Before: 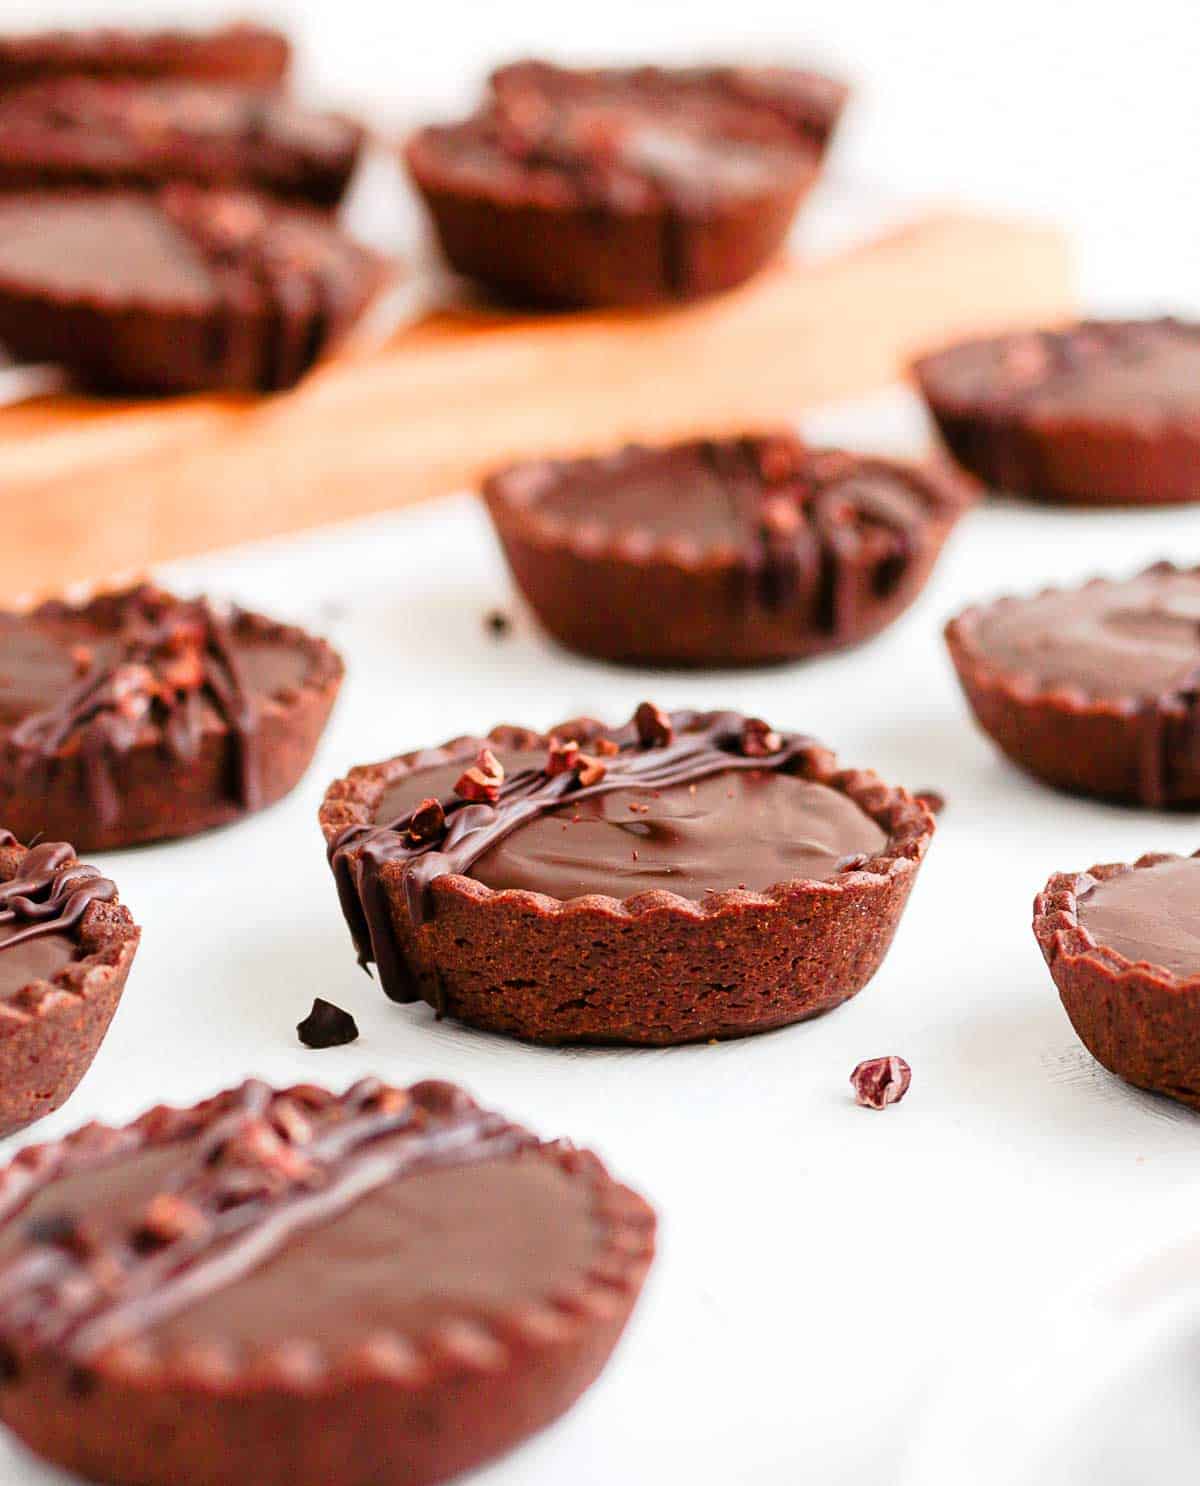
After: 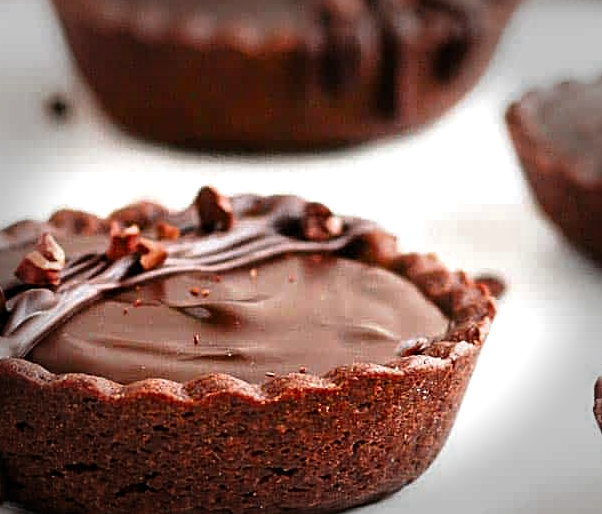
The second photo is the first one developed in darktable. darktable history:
crop: left 36.607%, top 34.735%, right 13.146%, bottom 30.611%
sharpen: on, module defaults
tone equalizer: -8 EV -0.417 EV, -7 EV -0.389 EV, -6 EV -0.333 EV, -5 EV -0.222 EV, -3 EV 0.222 EV, -2 EV 0.333 EV, -1 EV 0.389 EV, +0 EV 0.417 EV, edges refinement/feathering 500, mask exposure compensation -1.57 EV, preserve details no
vignetting: fall-off start 66.7%, fall-off radius 39.74%, brightness -0.576, saturation -0.258, automatic ratio true, width/height ratio 0.671, dithering 16-bit output
color zones: curves: ch0 [(0, 0.5) (0.125, 0.4) (0.25, 0.5) (0.375, 0.4) (0.5, 0.4) (0.625, 0.35) (0.75, 0.35) (0.875, 0.5)]; ch1 [(0, 0.35) (0.125, 0.45) (0.25, 0.35) (0.375, 0.35) (0.5, 0.35) (0.625, 0.35) (0.75, 0.45) (0.875, 0.35)]; ch2 [(0, 0.6) (0.125, 0.5) (0.25, 0.5) (0.375, 0.6) (0.5, 0.6) (0.625, 0.5) (0.75, 0.5) (0.875, 0.5)]
